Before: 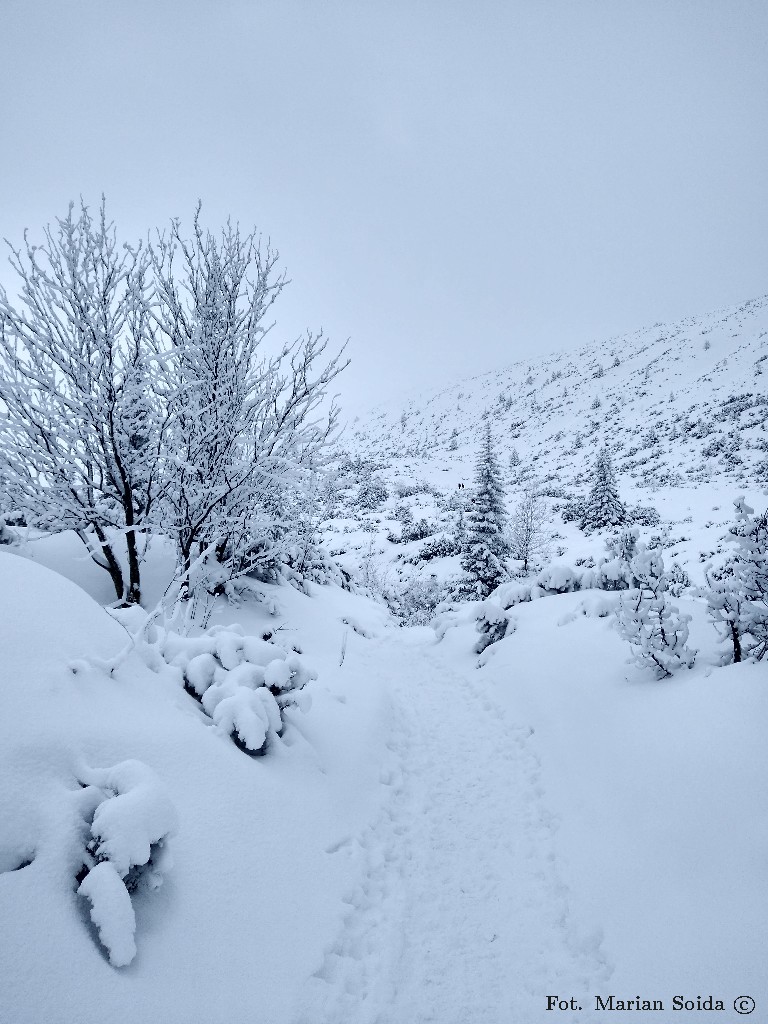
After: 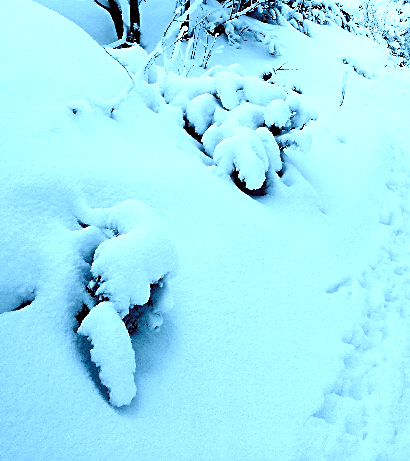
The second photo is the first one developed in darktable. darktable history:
crop and rotate: top 54.778%, right 46.61%, bottom 0.159%
sharpen: on, module defaults
color balance rgb: shadows lift › luminance -7.7%, shadows lift › chroma 2.13%, shadows lift › hue 200.79°, power › luminance -7.77%, power › chroma 2.27%, power › hue 220.69°, highlights gain › luminance 15.15%, highlights gain › chroma 4%, highlights gain › hue 209.35°, global offset › luminance -0.21%, global offset › chroma 0.27%, perceptual saturation grading › global saturation 24.42%, perceptual saturation grading › highlights -24.42%, perceptual saturation grading › mid-tones 24.42%, perceptual saturation grading › shadows 40%, perceptual brilliance grading › global brilliance -5%, perceptual brilliance grading › highlights 24.42%, perceptual brilliance grading › mid-tones 7%, perceptual brilliance grading › shadows -5%
